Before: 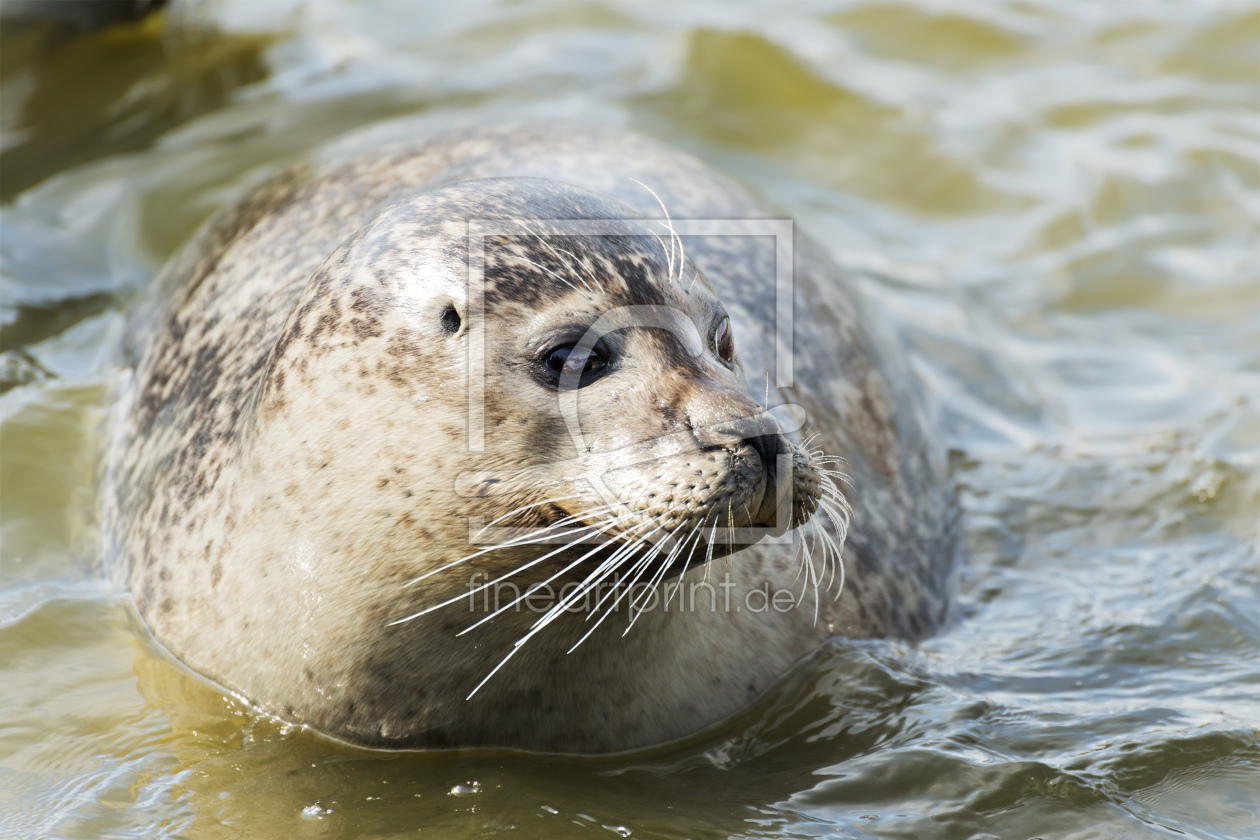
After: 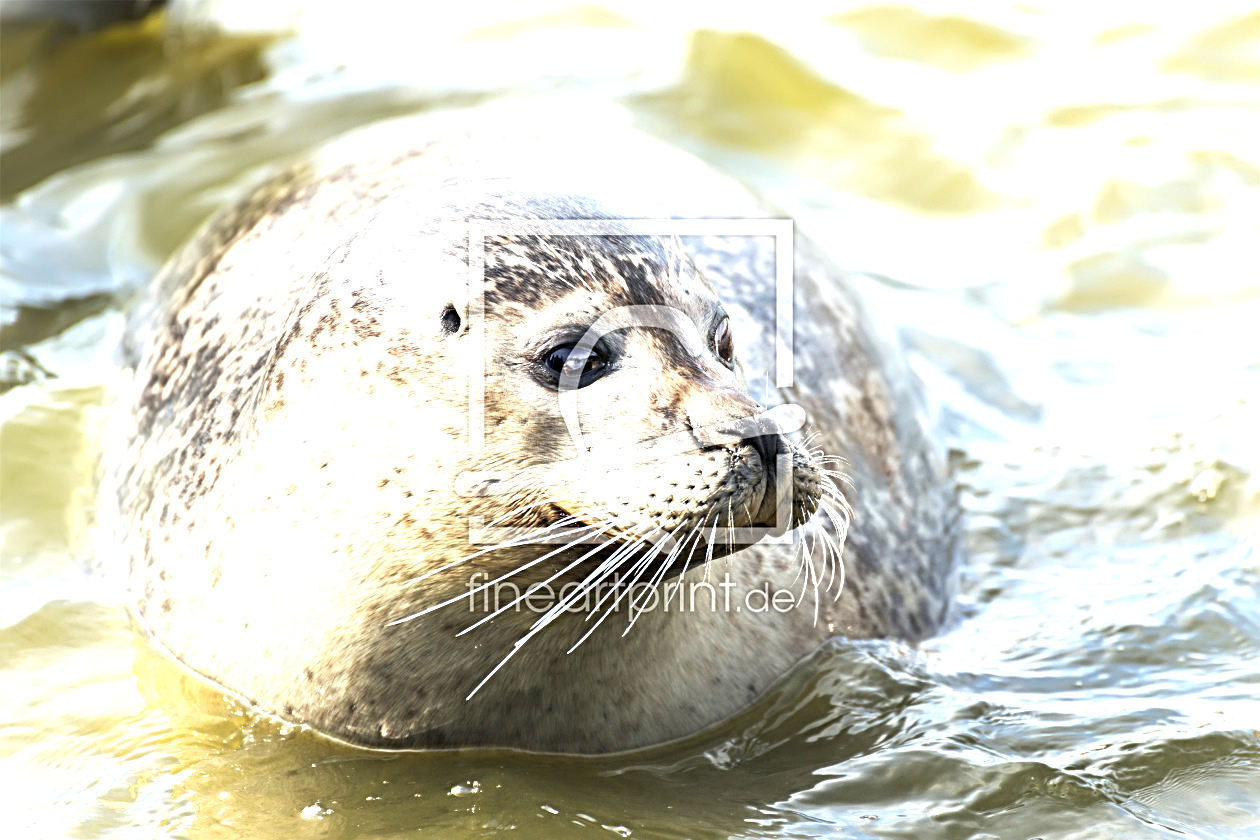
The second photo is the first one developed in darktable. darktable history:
exposure: black level correction 0, exposure 1.199 EV, compensate highlight preservation false
sharpen: radius 3.977
